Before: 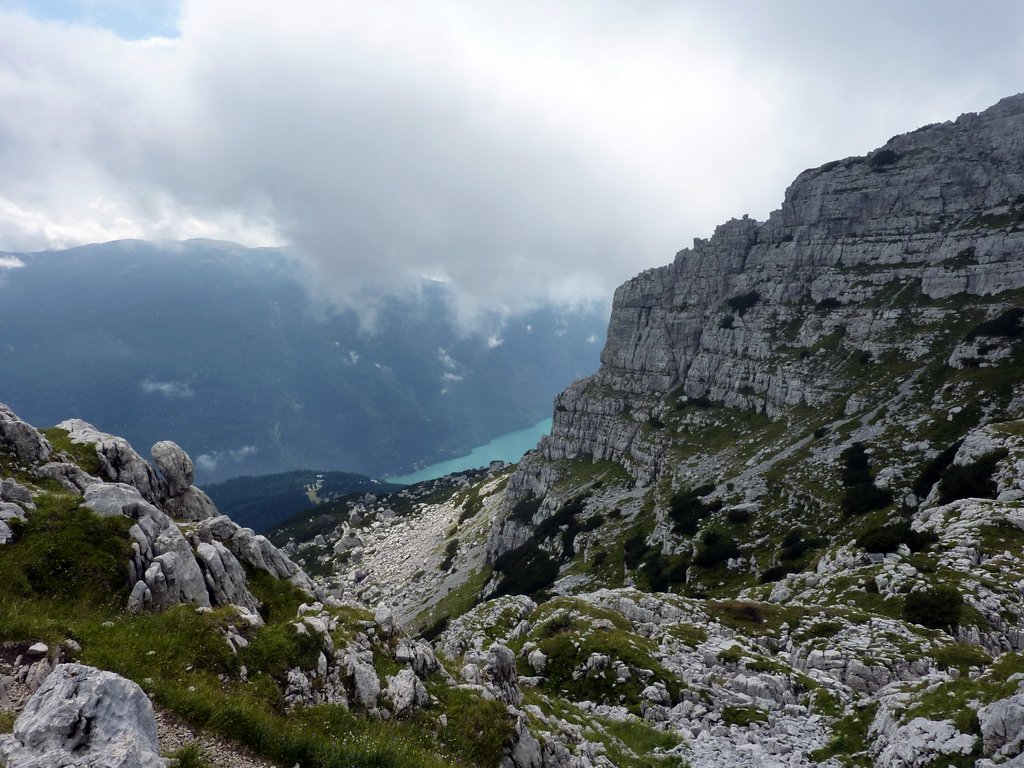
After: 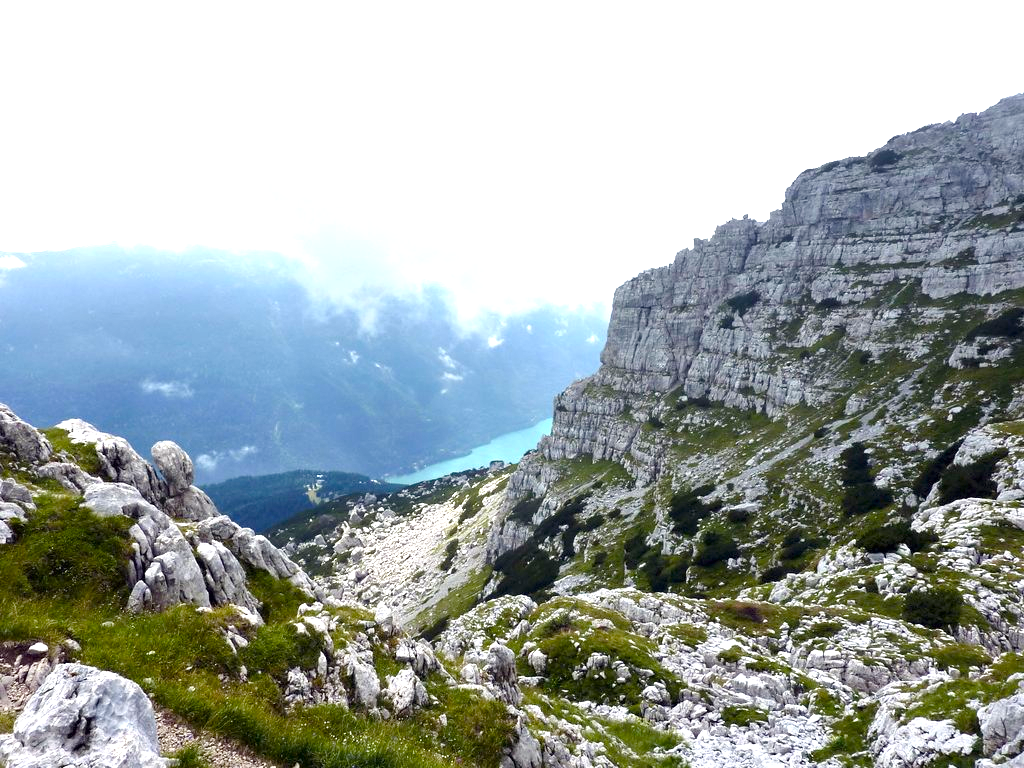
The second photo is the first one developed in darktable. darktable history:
color balance rgb: perceptual saturation grading › global saturation 20%, perceptual saturation grading › highlights -24.903%, perceptual saturation grading › shadows 24.253%, perceptual brilliance grading › global brilliance 2.101%, perceptual brilliance grading › highlights -3.687%, global vibrance 9.89%
exposure: black level correction 0, exposure 1.524 EV, compensate exposure bias true, compensate highlight preservation false
